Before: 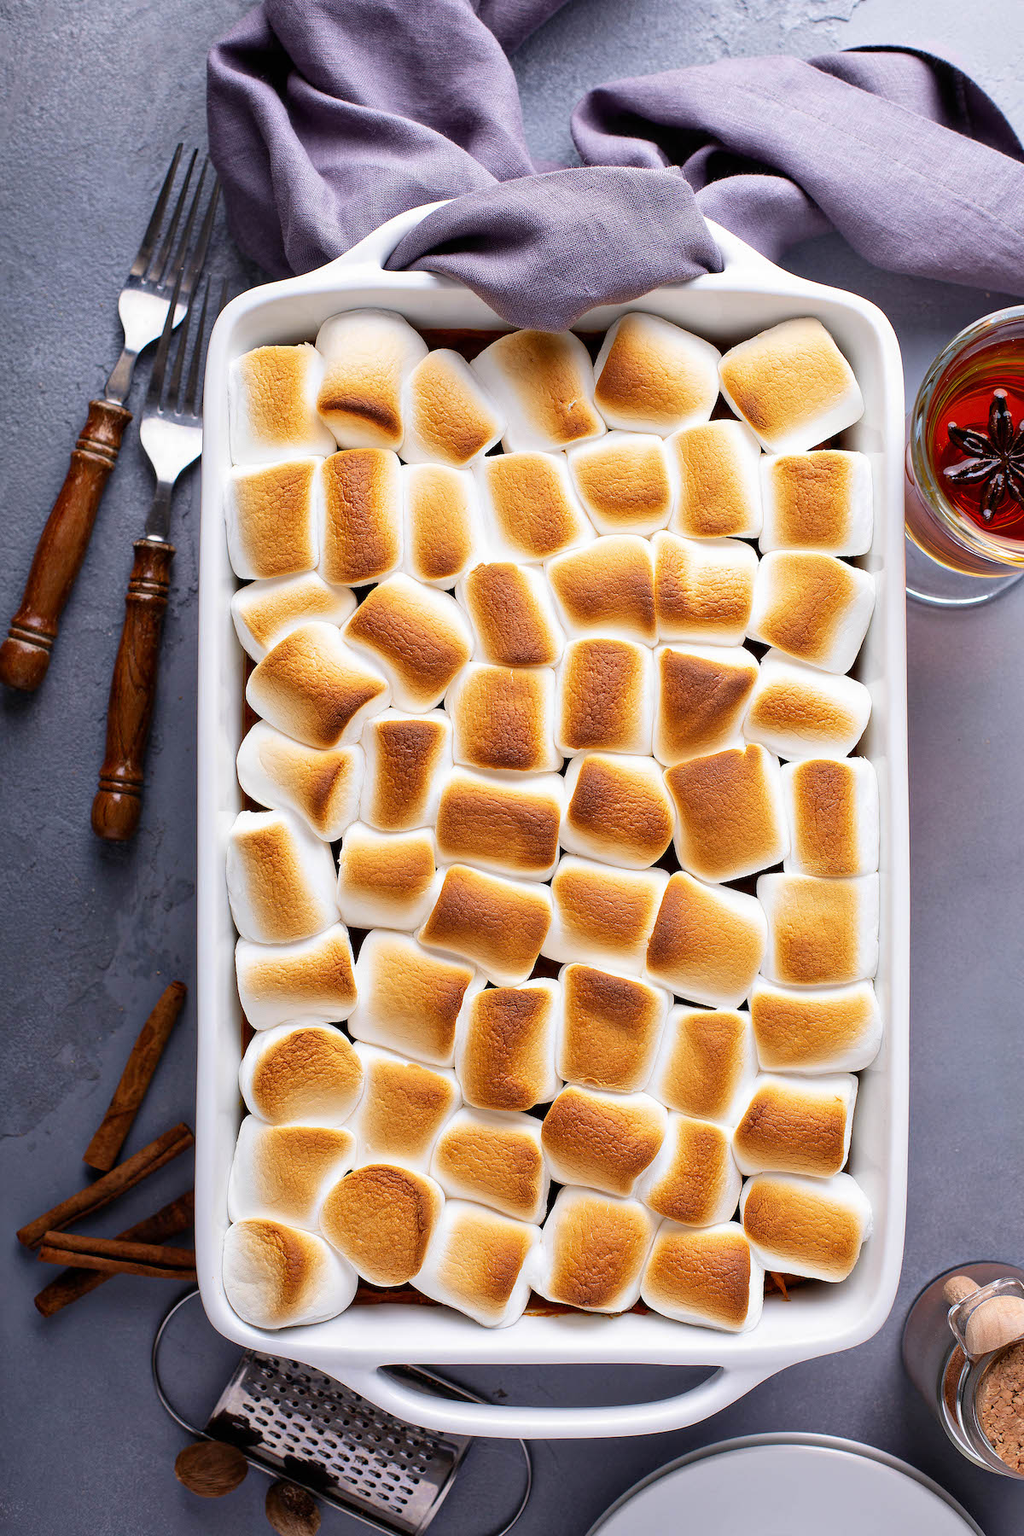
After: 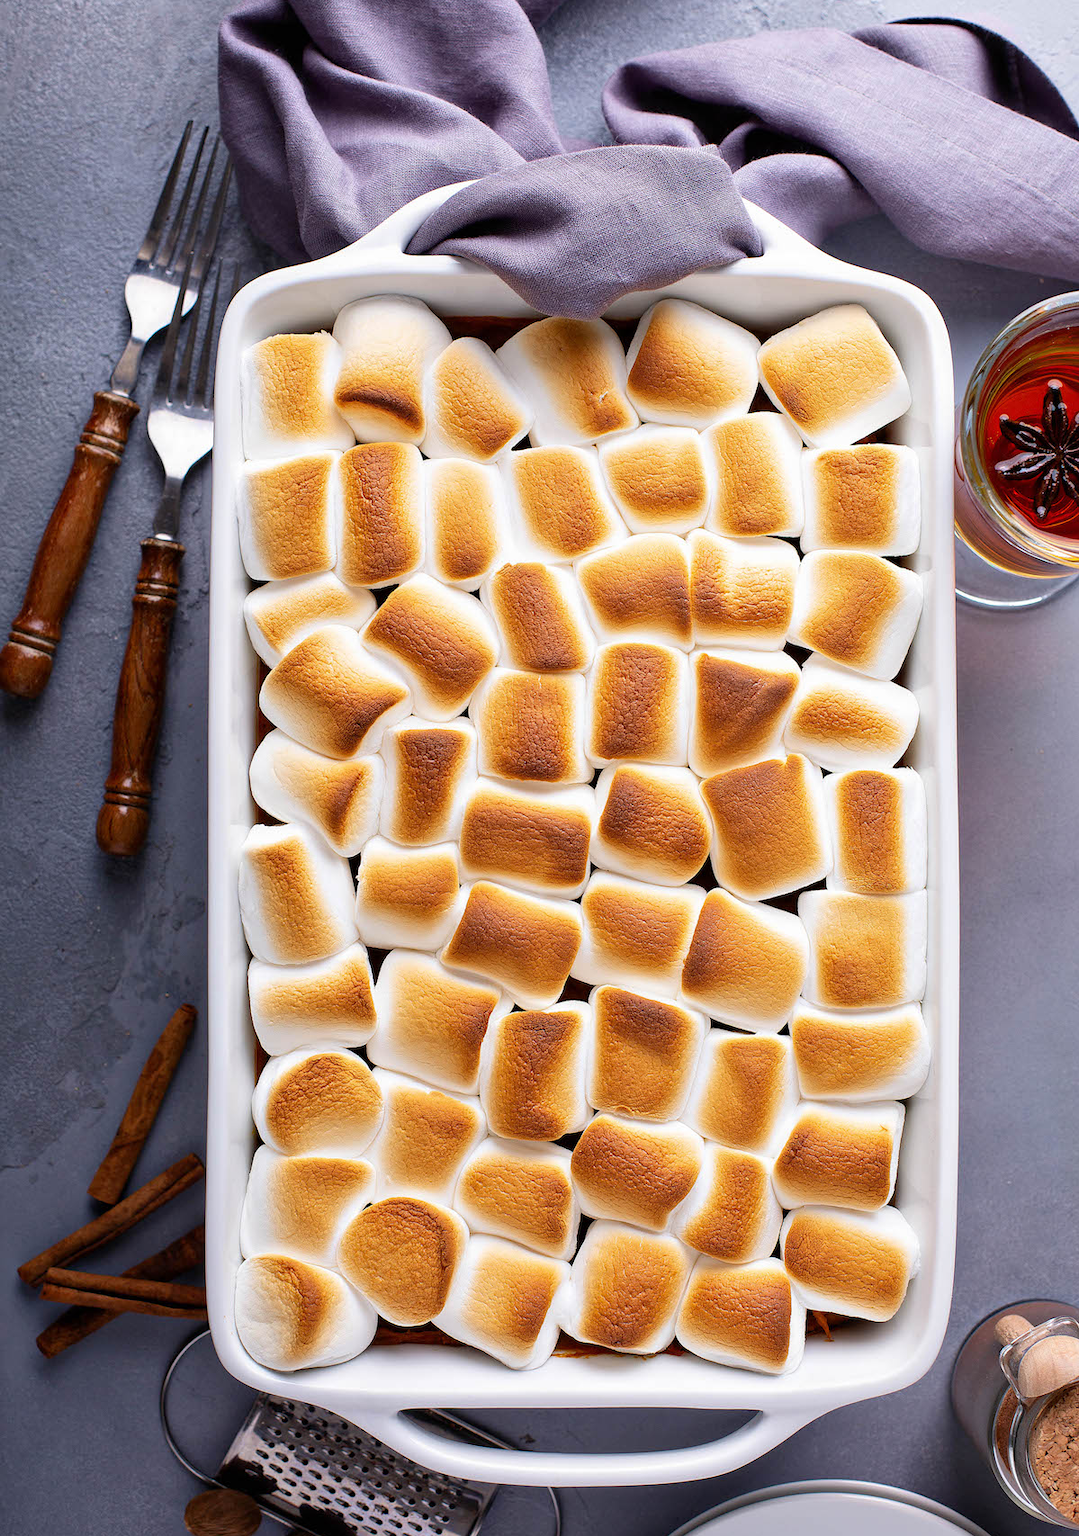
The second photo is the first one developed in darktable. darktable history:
crop and rotate: top 1.933%, bottom 3.217%
